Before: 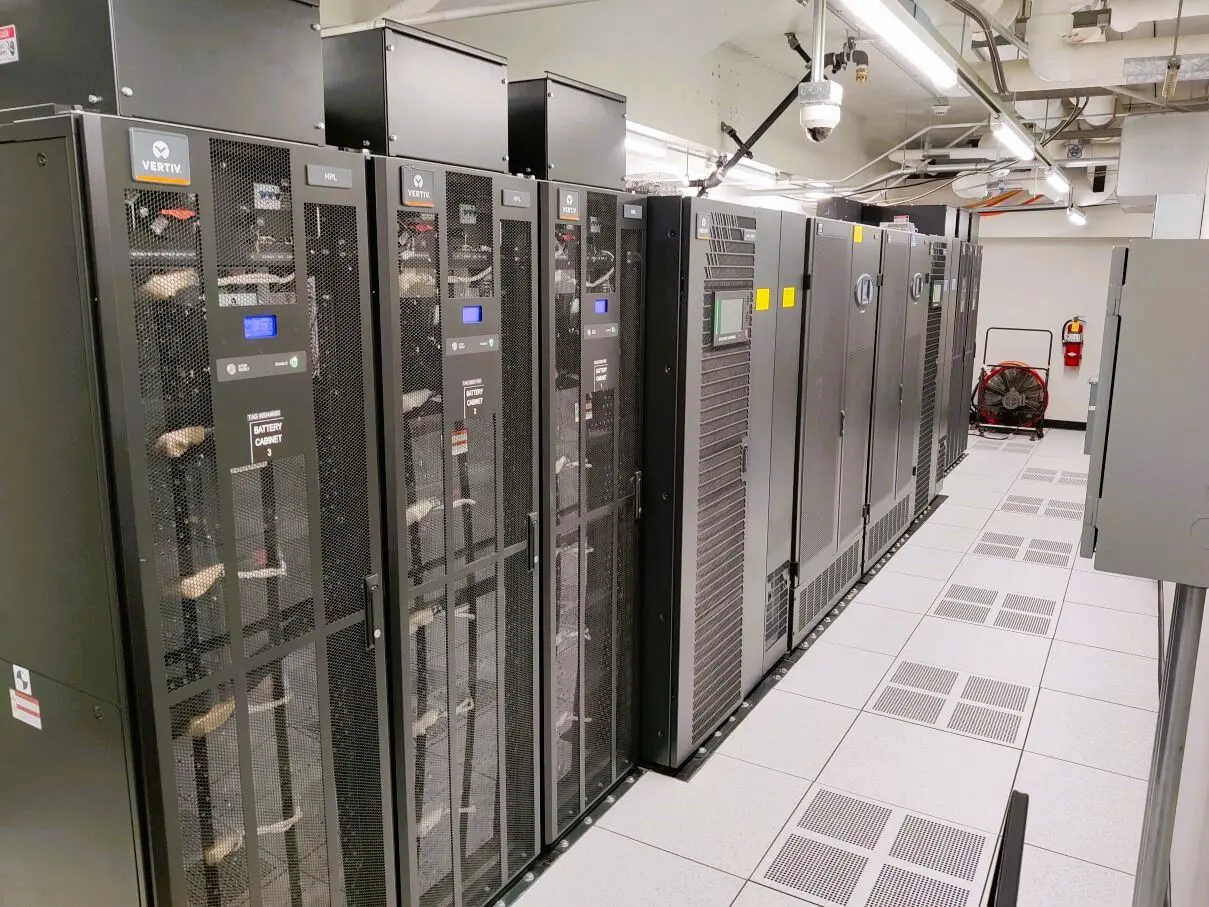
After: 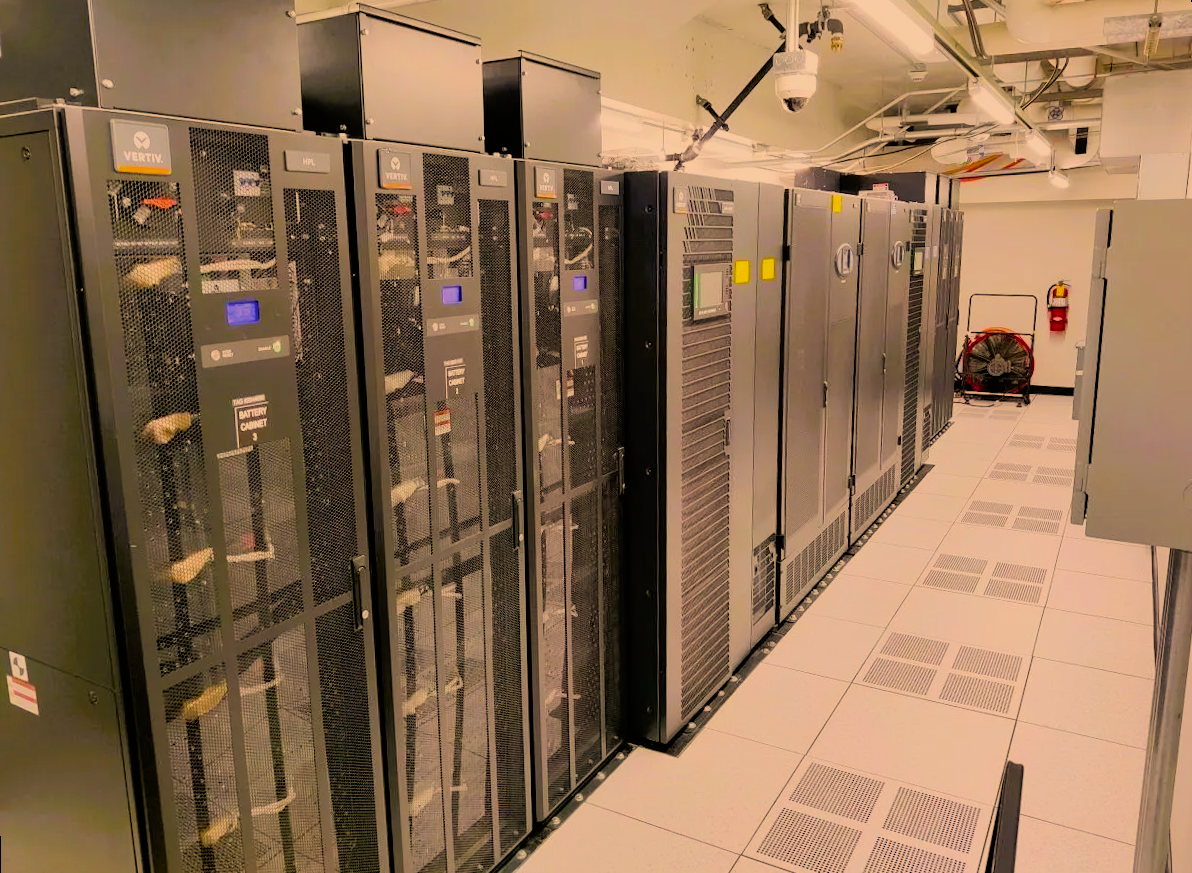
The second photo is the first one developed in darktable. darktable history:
color correction: highlights a* 15, highlights b* 31.55
rotate and perspective: rotation -1.32°, lens shift (horizontal) -0.031, crop left 0.015, crop right 0.985, crop top 0.047, crop bottom 0.982
filmic rgb: black relative exposure -8.42 EV, white relative exposure 4.68 EV, hardness 3.82, color science v6 (2022)
color balance rgb: perceptual saturation grading › global saturation 30%, global vibrance 20%
